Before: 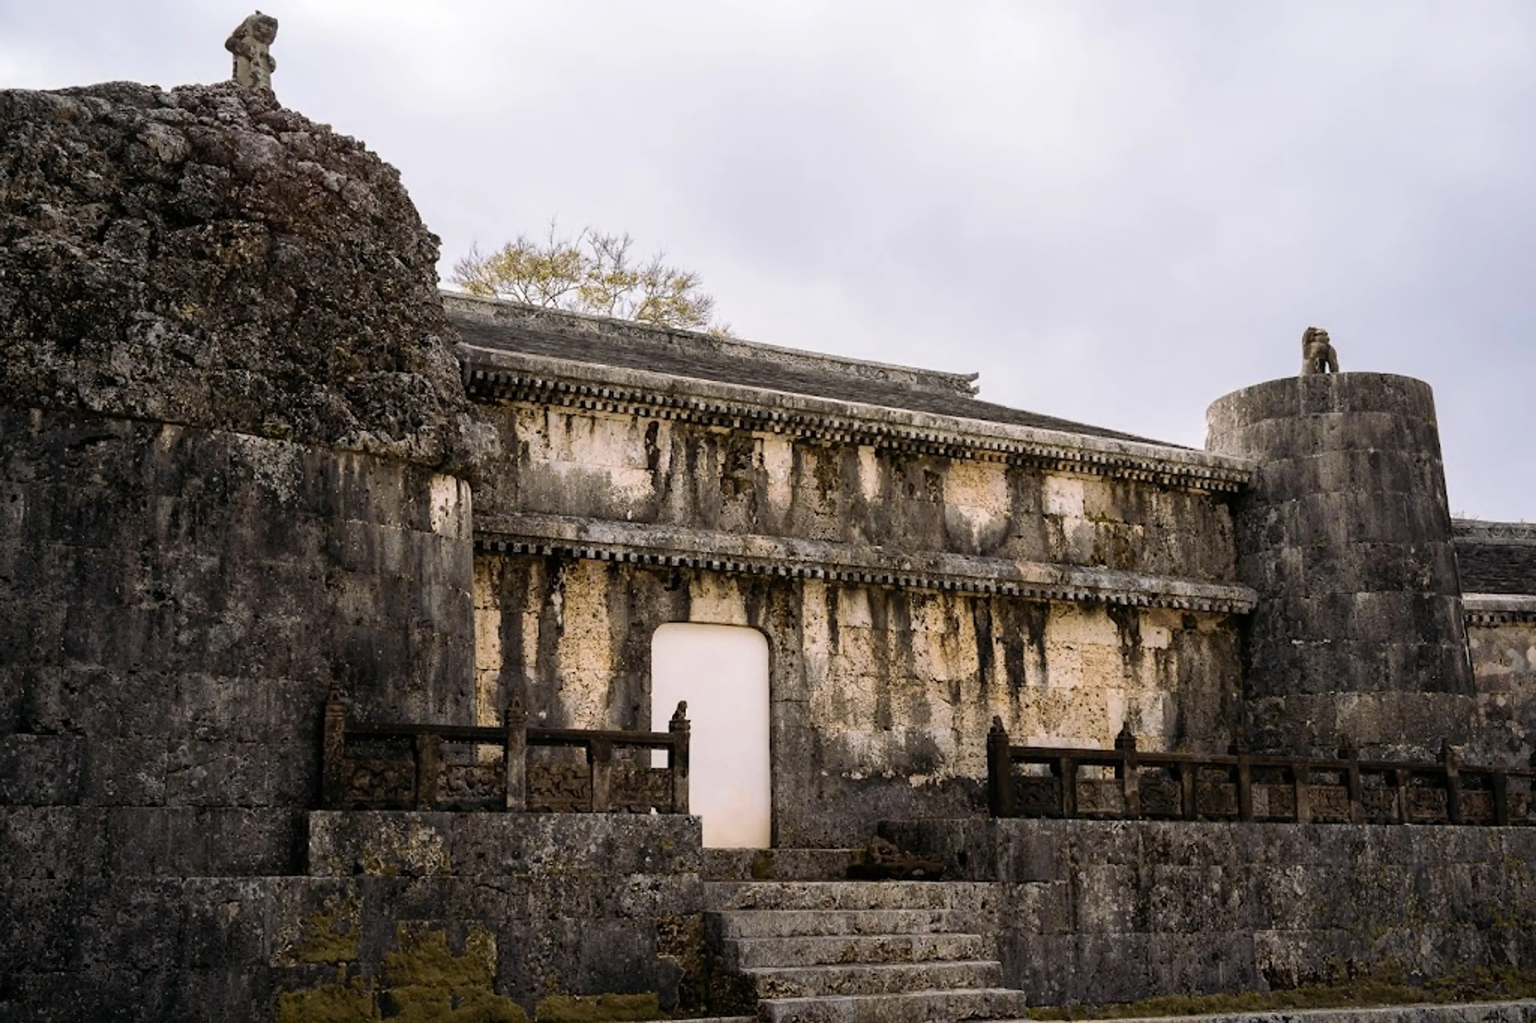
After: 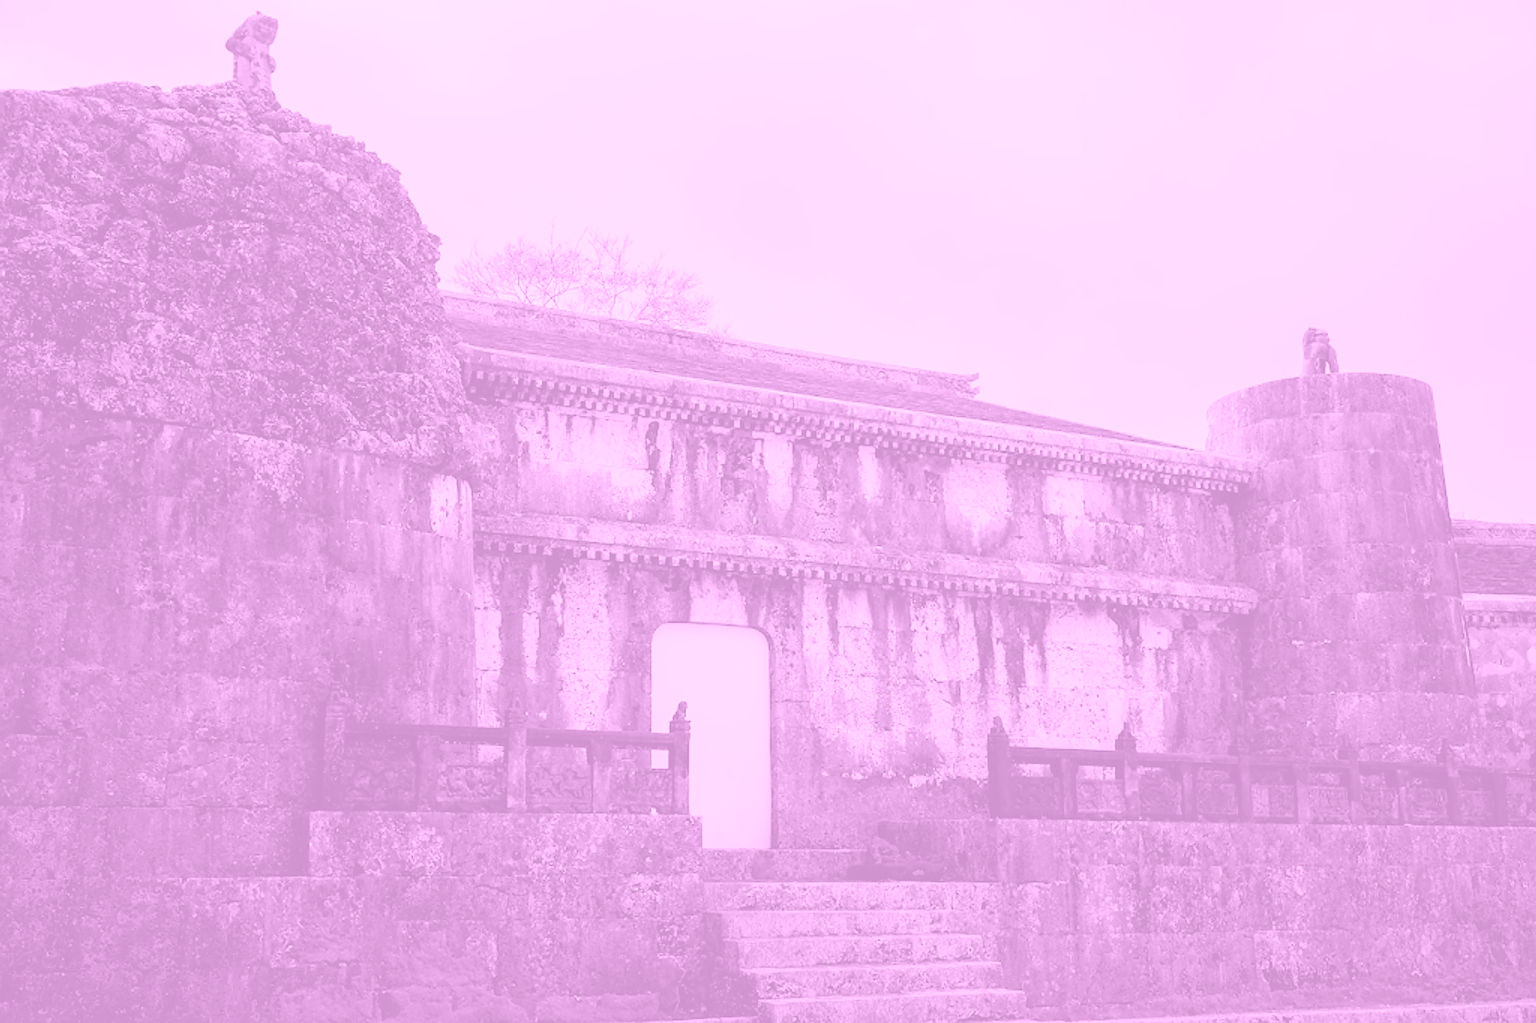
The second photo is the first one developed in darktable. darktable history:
sharpen: radius 1.4, amount 1.25, threshold 0.7
colorize: hue 331.2°, saturation 75%, source mix 30.28%, lightness 70.52%, version 1
